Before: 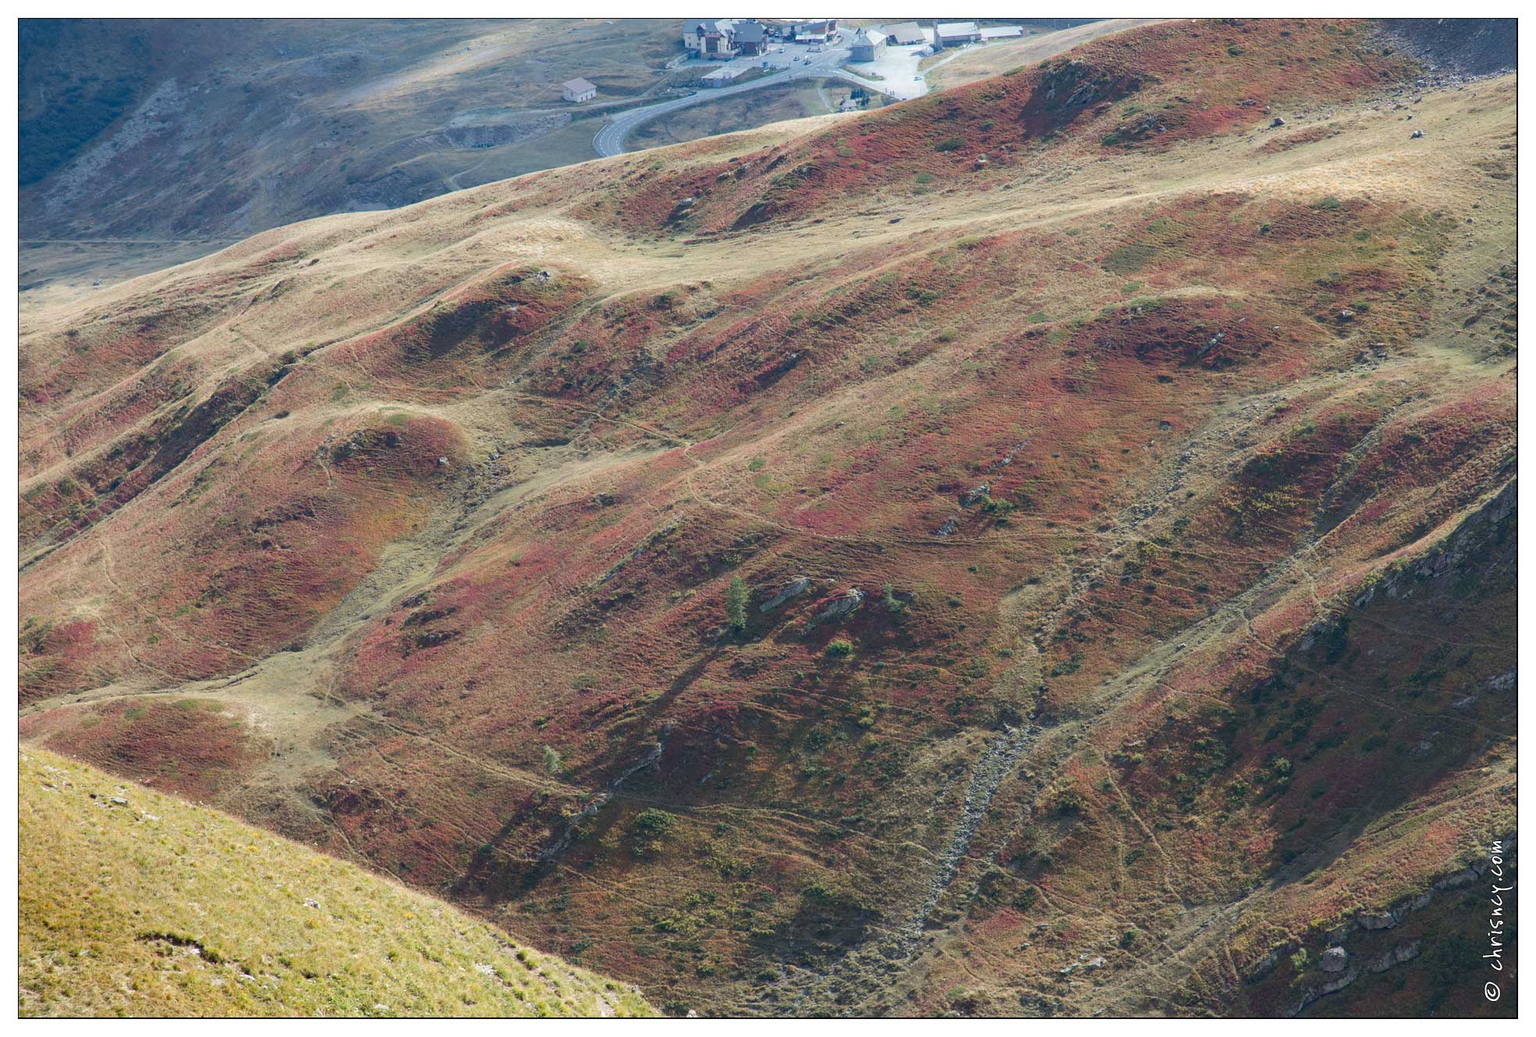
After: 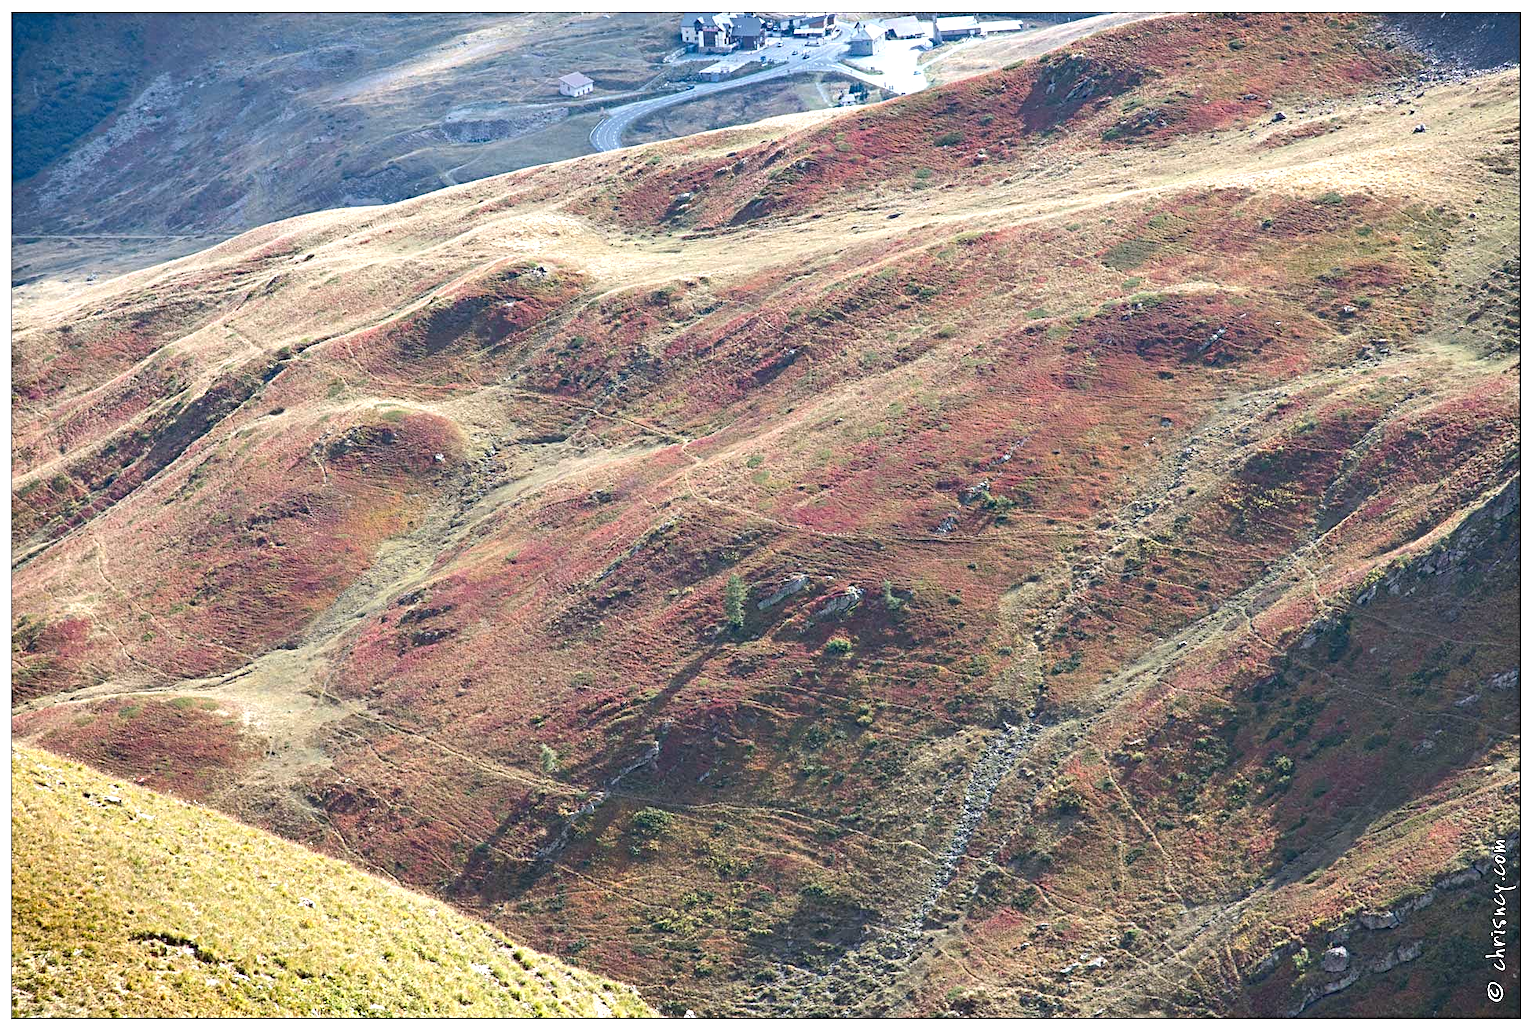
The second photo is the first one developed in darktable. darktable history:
shadows and highlights: shadows 37.47, highlights -27.58, soften with gaussian
exposure: black level correction 0, exposure 0.691 EV, compensate highlight preservation false
crop: left 0.497%, top 0.651%, right 0.126%, bottom 0.479%
sharpen: radius 3.957
color calibration: illuminant custom, x 0.348, y 0.365, temperature 4908.55 K
